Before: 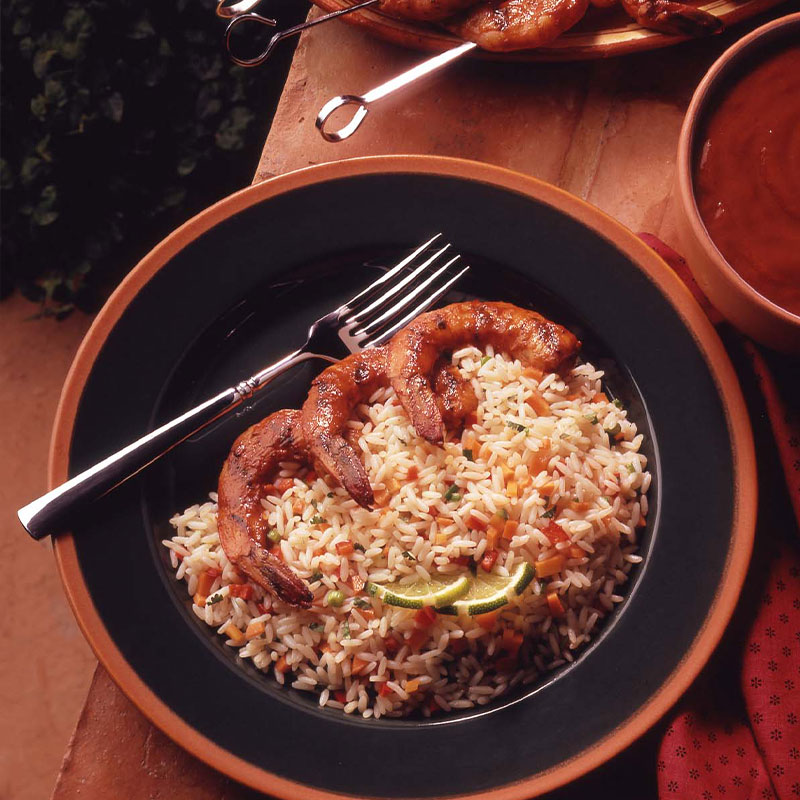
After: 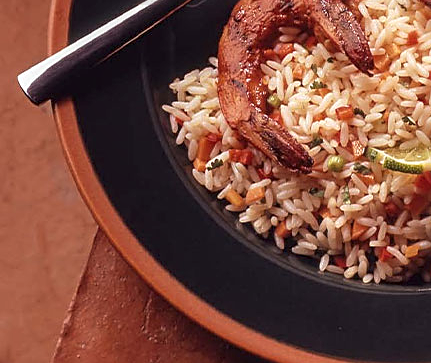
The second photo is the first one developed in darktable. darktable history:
sharpen: on, module defaults
local contrast: on, module defaults
crop and rotate: top 54.485%, right 46.102%, bottom 0.124%
